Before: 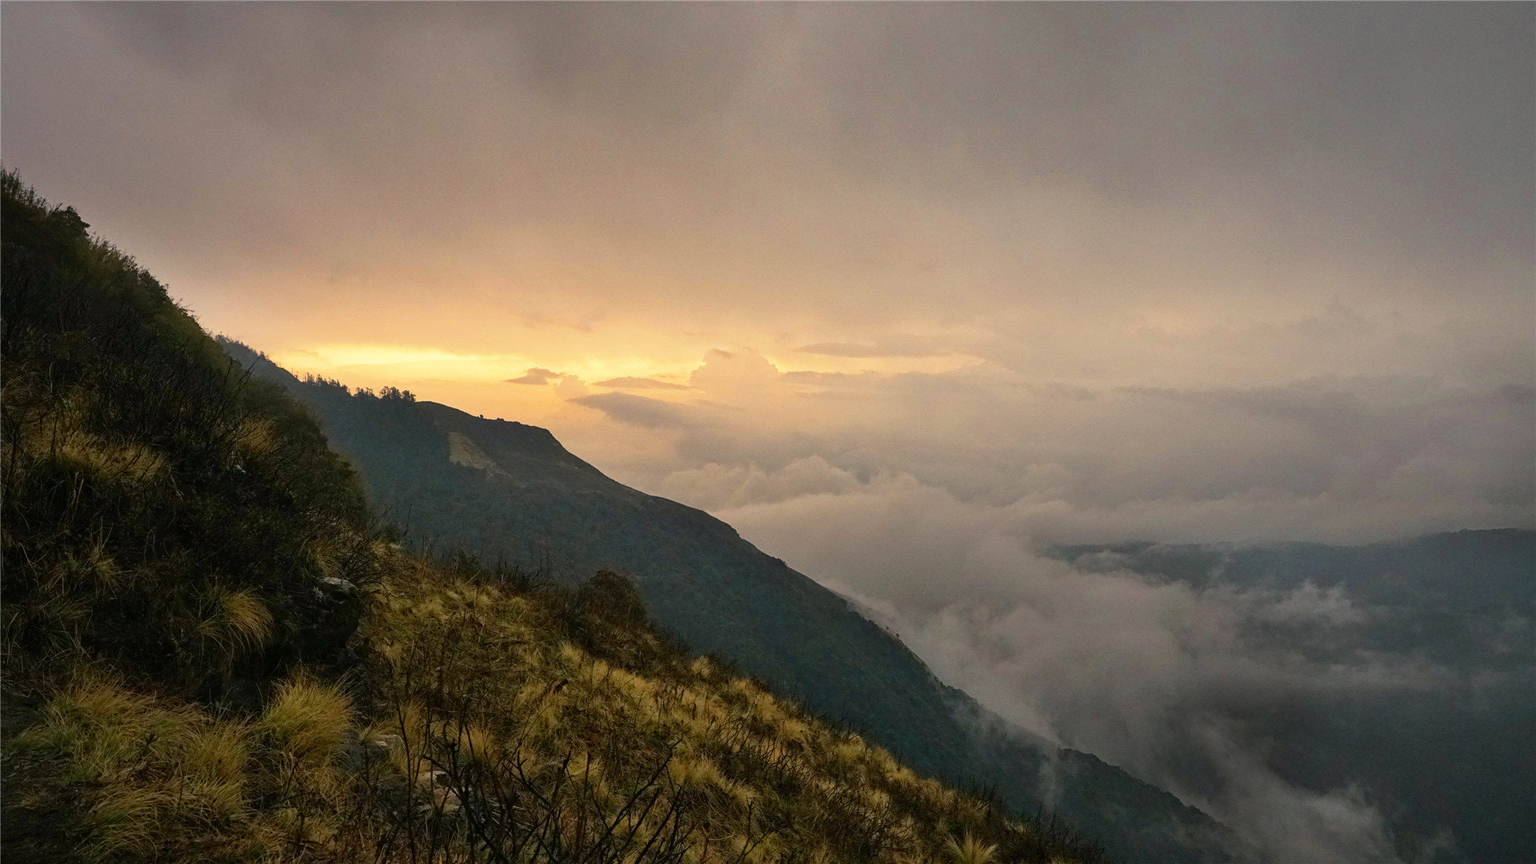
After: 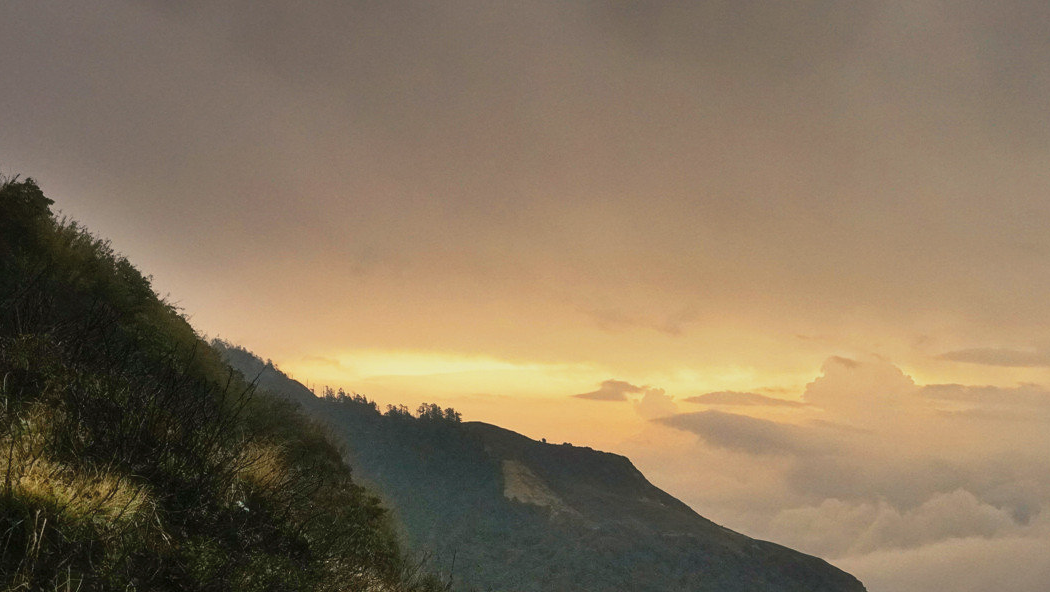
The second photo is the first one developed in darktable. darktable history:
shadows and highlights: shadows 53, soften with gaussian
haze removal: strength -0.1, adaptive false
graduated density: rotation -0.352°, offset 57.64
crop and rotate: left 3.047%, top 7.509%, right 42.236%, bottom 37.598%
